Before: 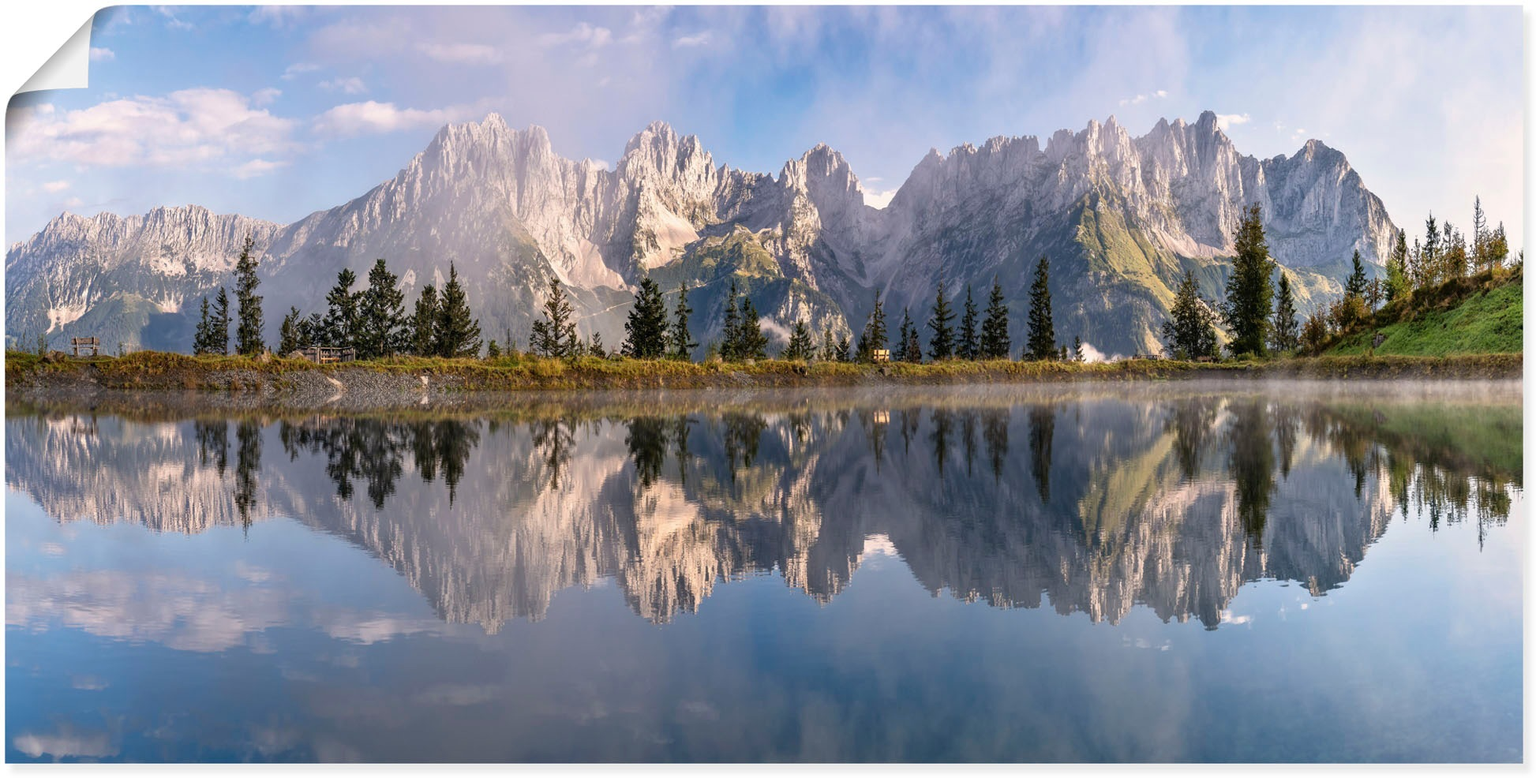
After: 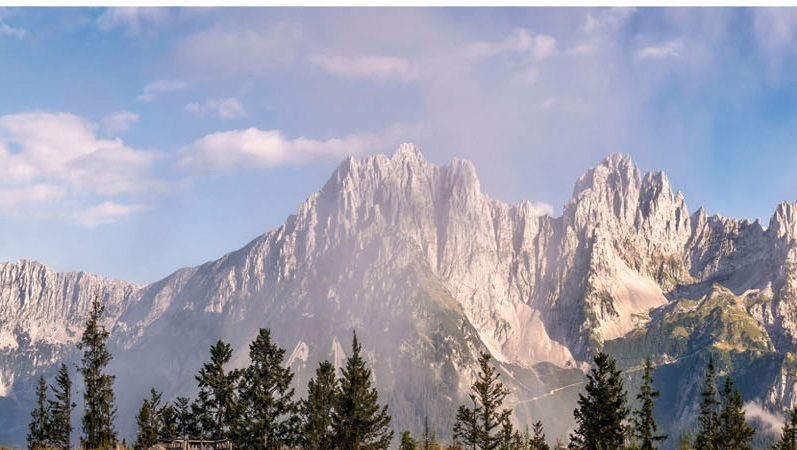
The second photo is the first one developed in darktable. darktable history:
crop and rotate: left 11.219%, top 0.087%, right 47.806%, bottom 54.222%
shadows and highlights: radius 126.44, shadows 30.44, highlights -30.91, low approximation 0.01, soften with gaussian
